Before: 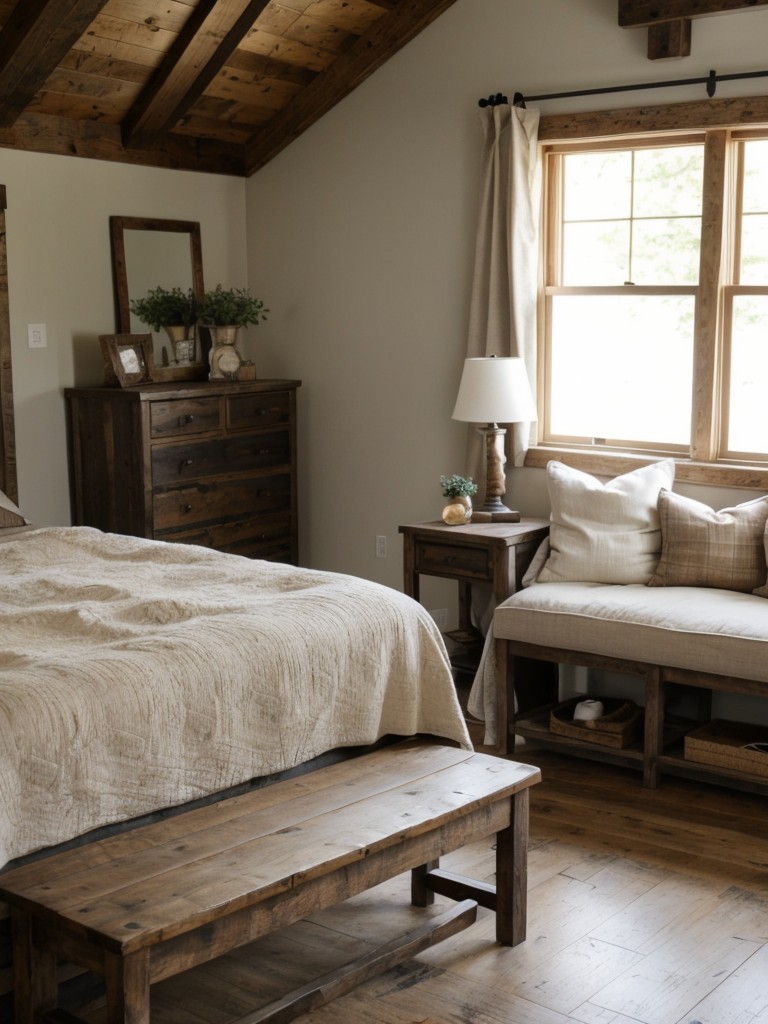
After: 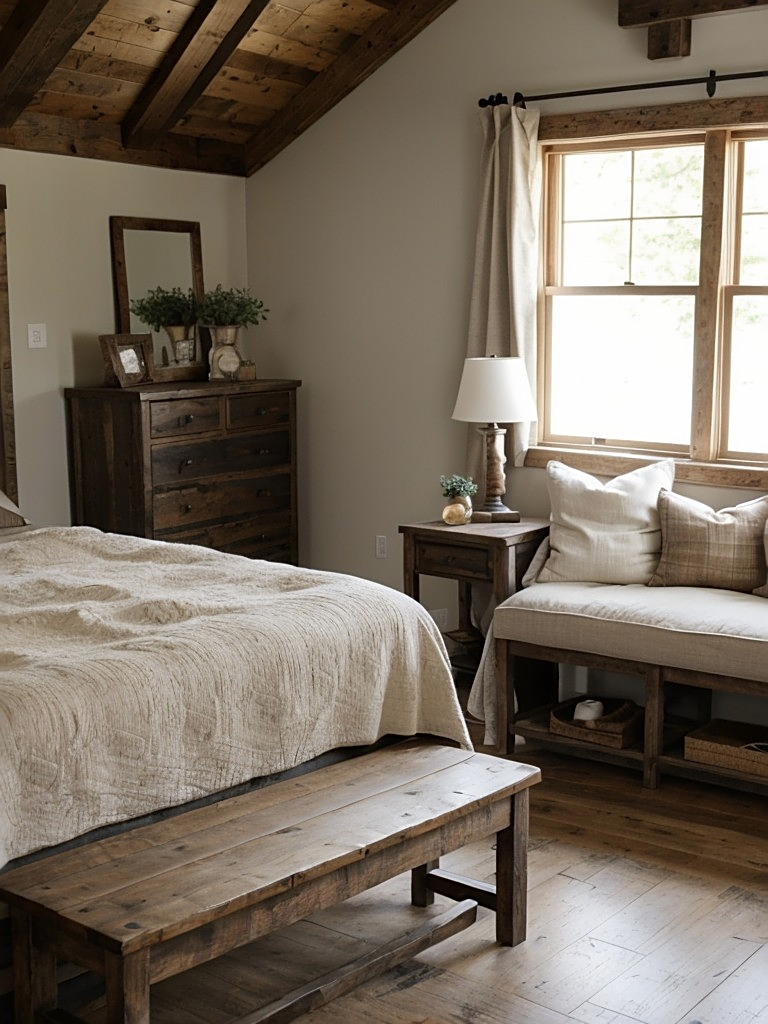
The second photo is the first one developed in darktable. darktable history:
contrast brightness saturation: saturation -0.052
sharpen: on, module defaults
